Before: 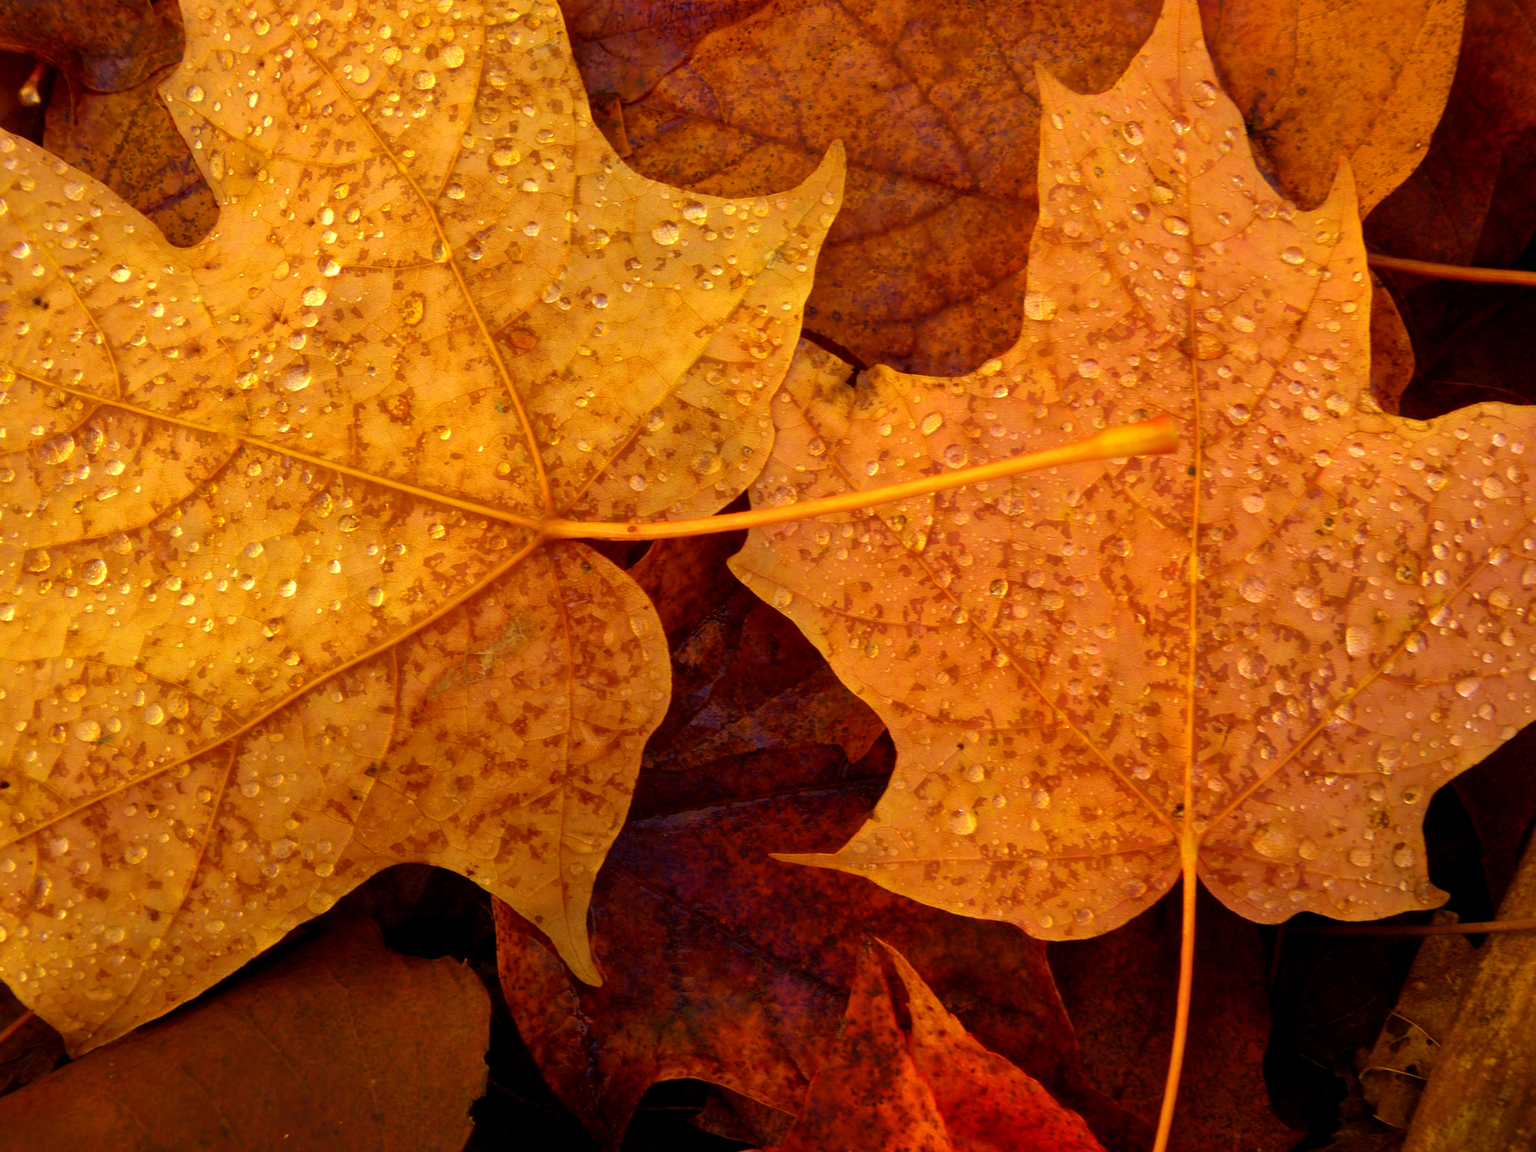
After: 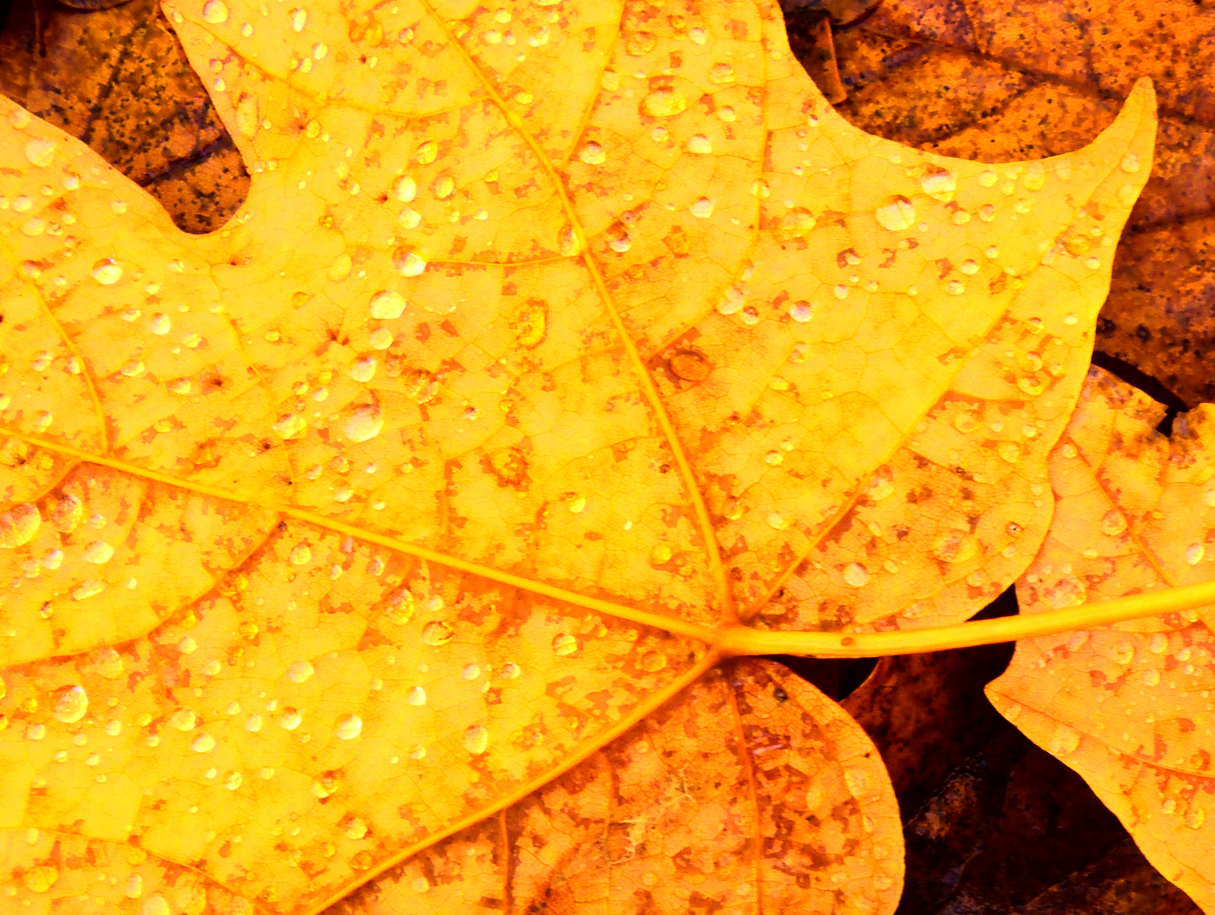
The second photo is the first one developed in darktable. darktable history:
crop and rotate: left 3.047%, top 7.509%, right 42.236%, bottom 37.598%
rgb curve: curves: ch0 [(0, 0) (0.21, 0.15) (0.24, 0.21) (0.5, 0.75) (0.75, 0.96) (0.89, 0.99) (1, 1)]; ch1 [(0, 0.02) (0.21, 0.13) (0.25, 0.2) (0.5, 0.67) (0.75, 0.9) (0.89, 0.97) (1, 1)]; ch2 [(0, 0.02) (0.21, 0.13) (0.25, 0.2) (0.5, 0.67) (0.75, 0.9) (0.89, 0.97) (1, 1)], compensate middle gray true
